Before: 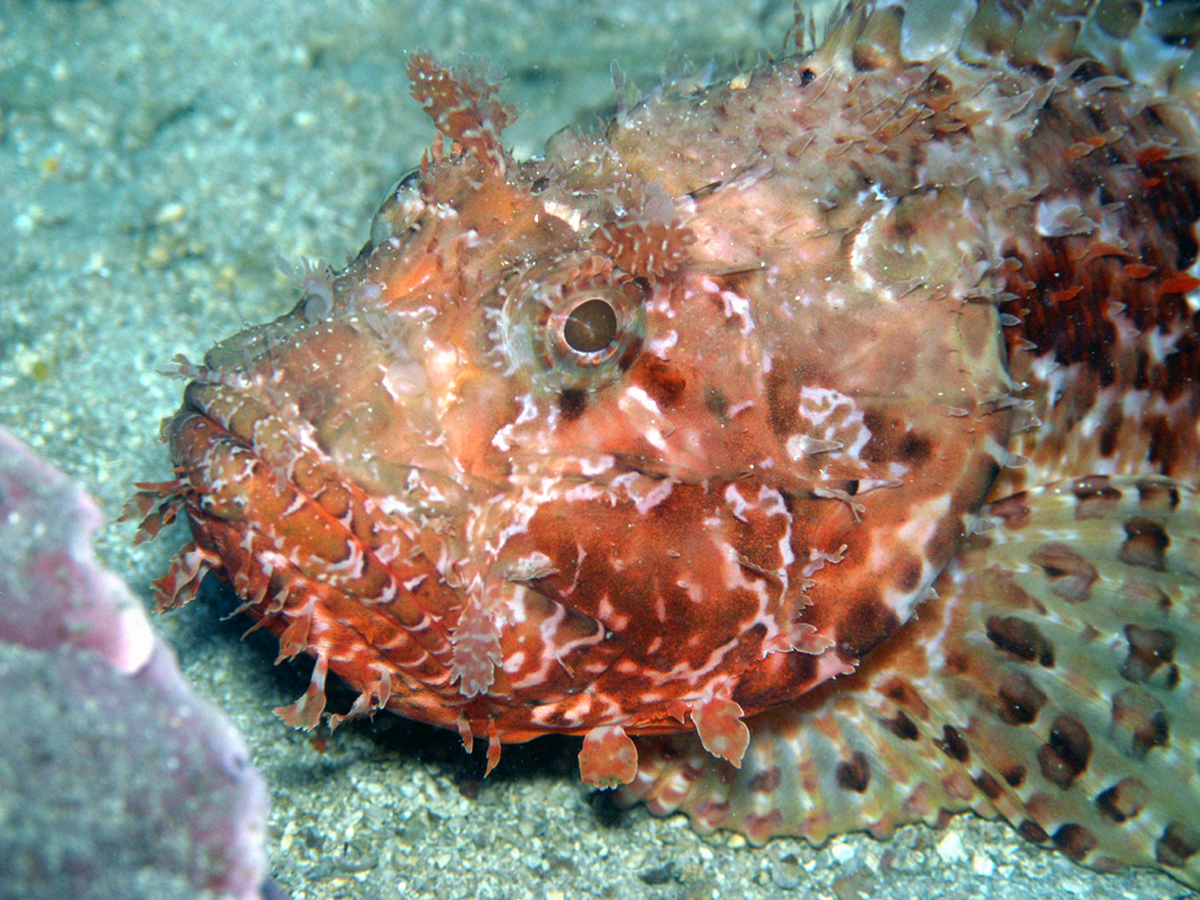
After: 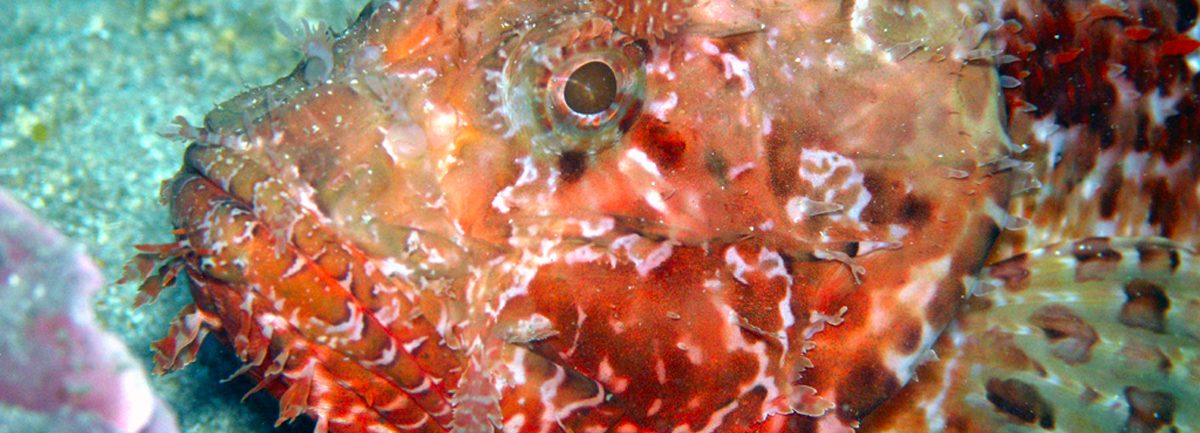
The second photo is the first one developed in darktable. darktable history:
color correction: highlights b* 0.063, saturation 1.32
crop and rotate: top 26.493%, bottom 25.299%
